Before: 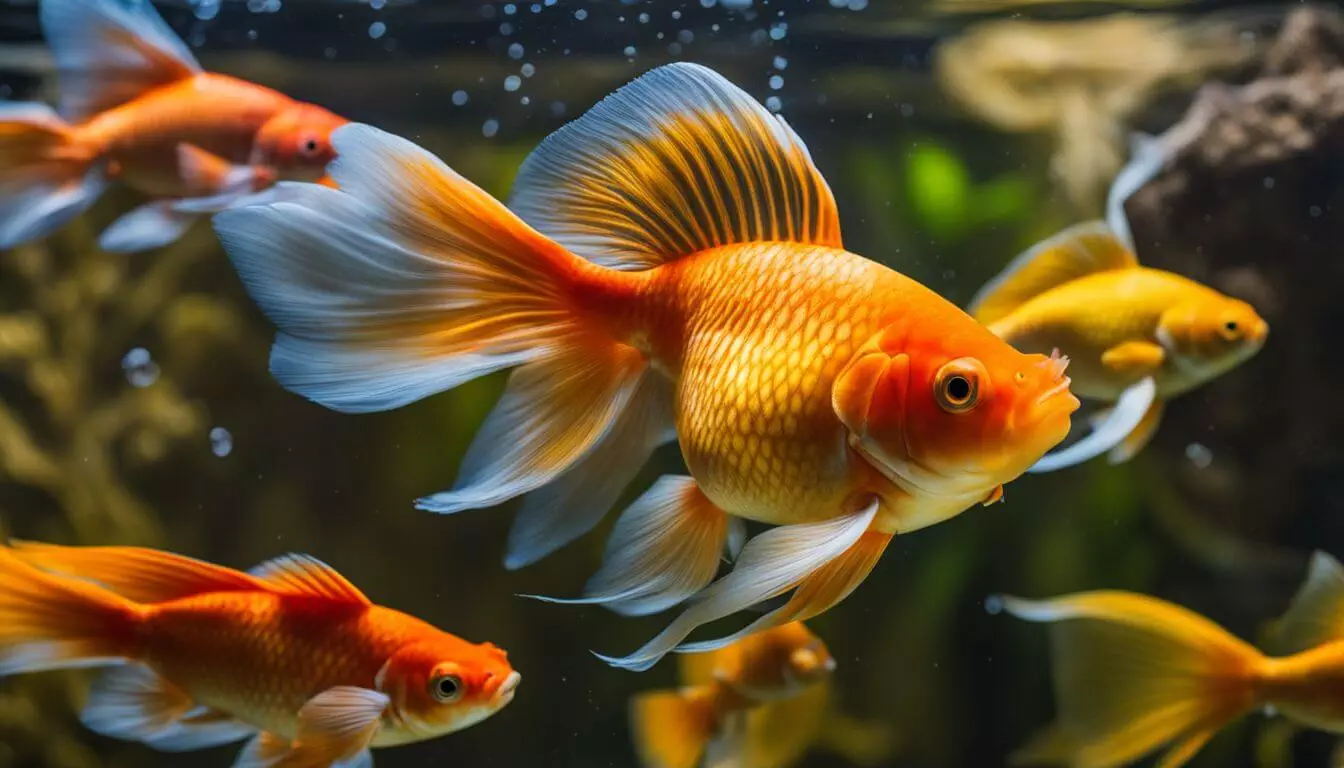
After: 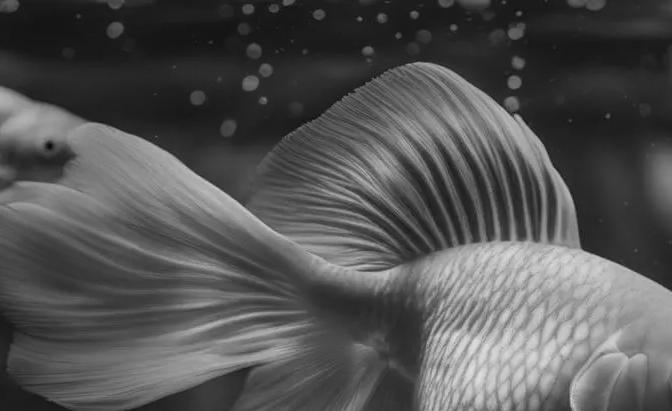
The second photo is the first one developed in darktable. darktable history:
crop: left 19.556%, right 30.401%, bottom 46.458%
monochrome: a 79.32, b 81.83, size 1.1
